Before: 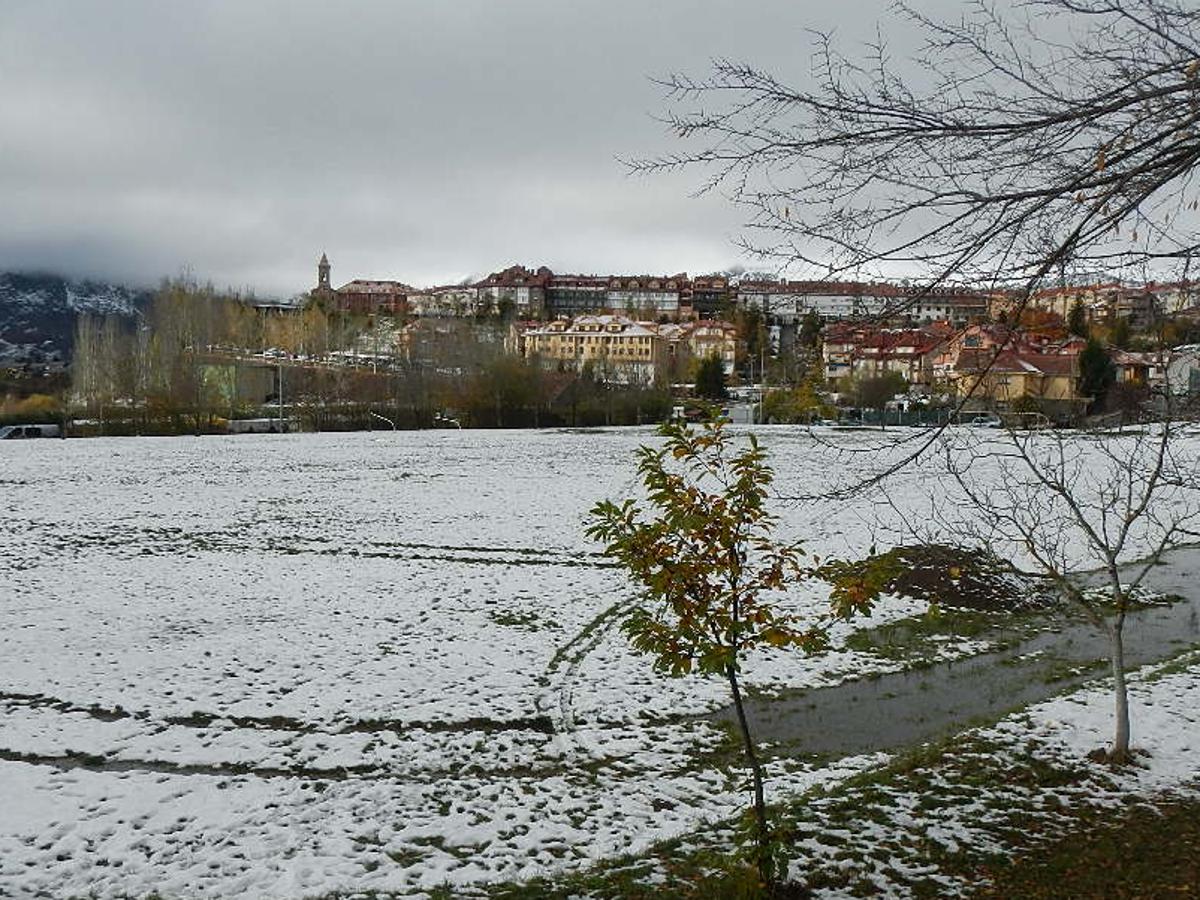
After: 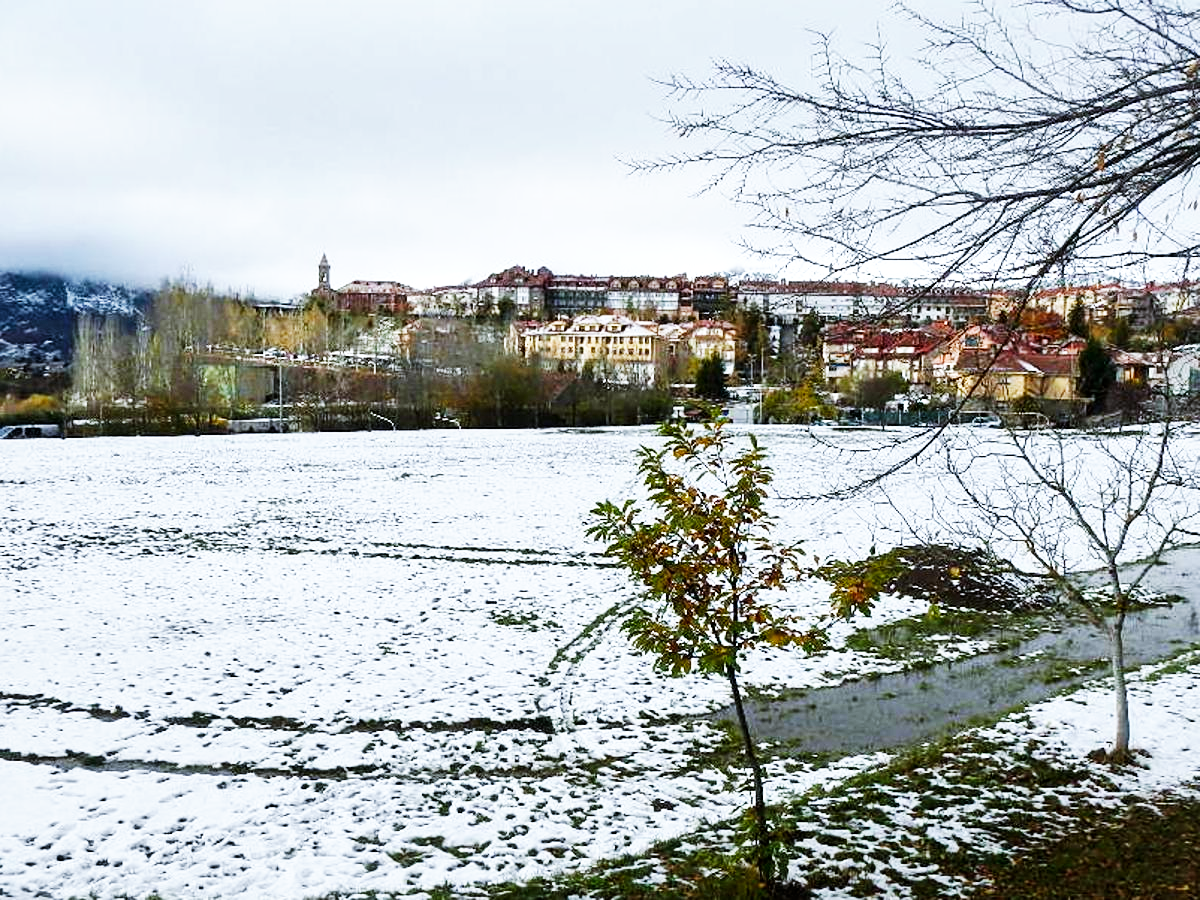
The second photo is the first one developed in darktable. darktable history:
local contrast: mode bilateral grid, contrast 20, coarseness 50, detail 120%, midtone range 0.2
white balance: red 0.954, blue 1.079
base curve: curves: ch0 [(0, 0) (0.007, 0.004) (0.027, 0.03) (0.046, 0.07) (0.207, 0.54) (0.442, 0.872) (0.673, 0.972) (1, 1)], preserve colors none
